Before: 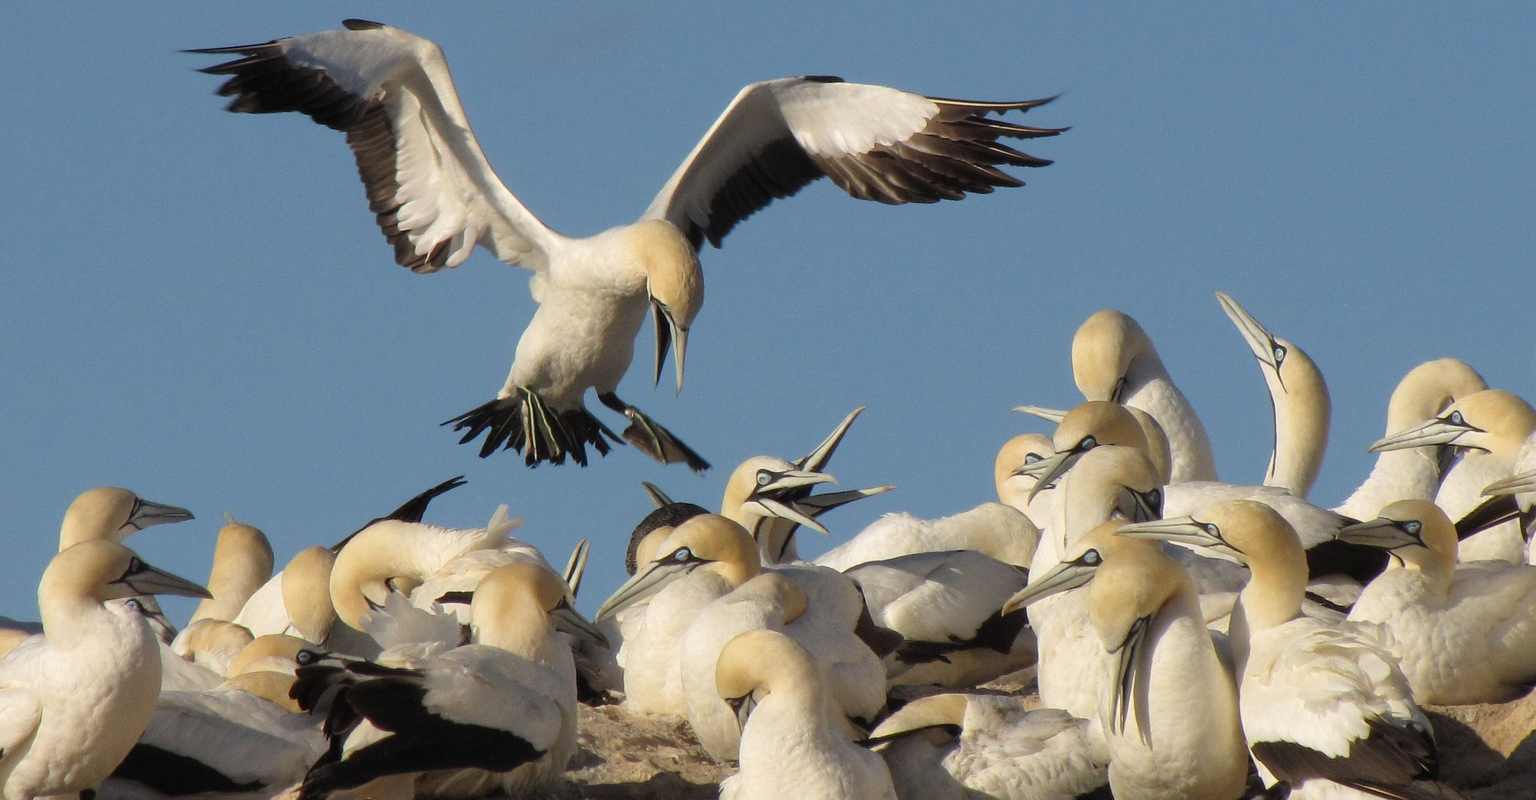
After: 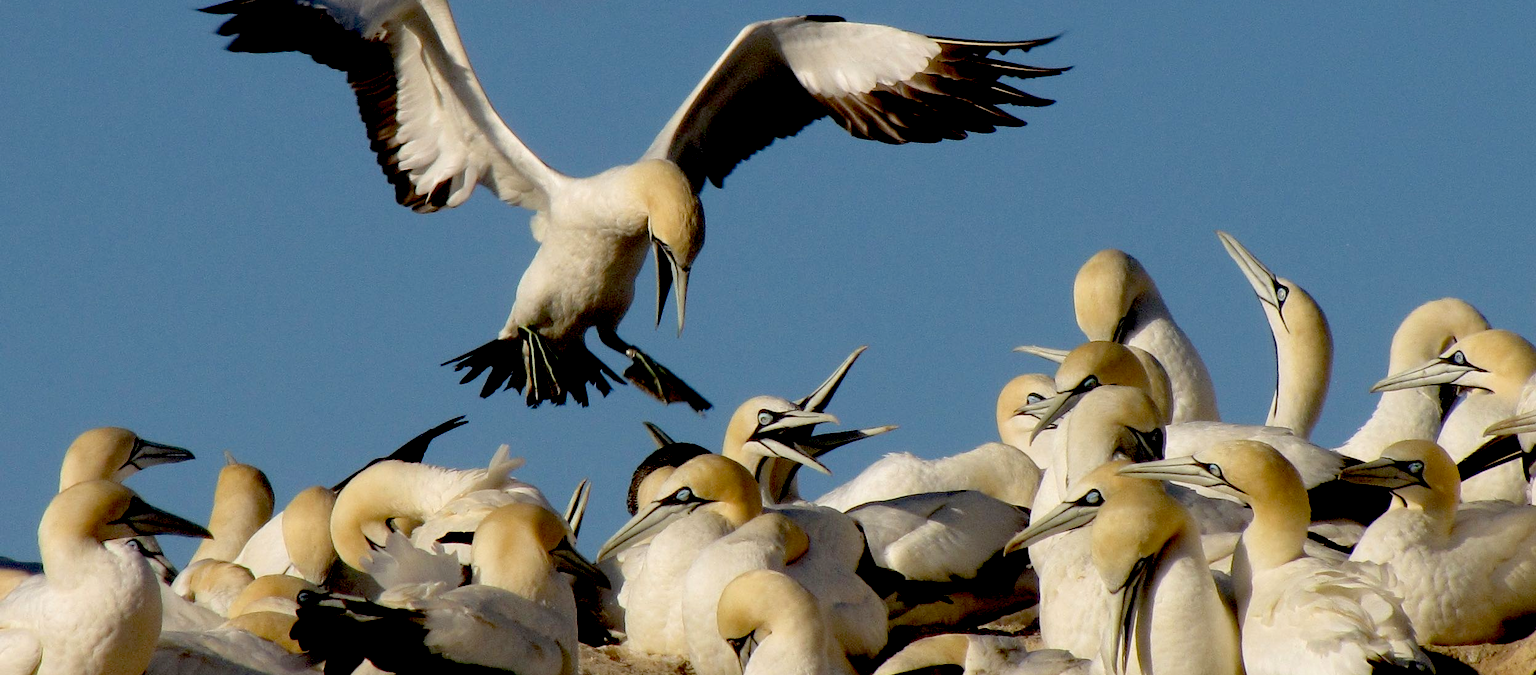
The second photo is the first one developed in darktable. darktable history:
crop: top 7.625%, bottom 8.027%
exposure: black level correction 0.056, exposure -0.039 EV, compensate highlight preservation false
